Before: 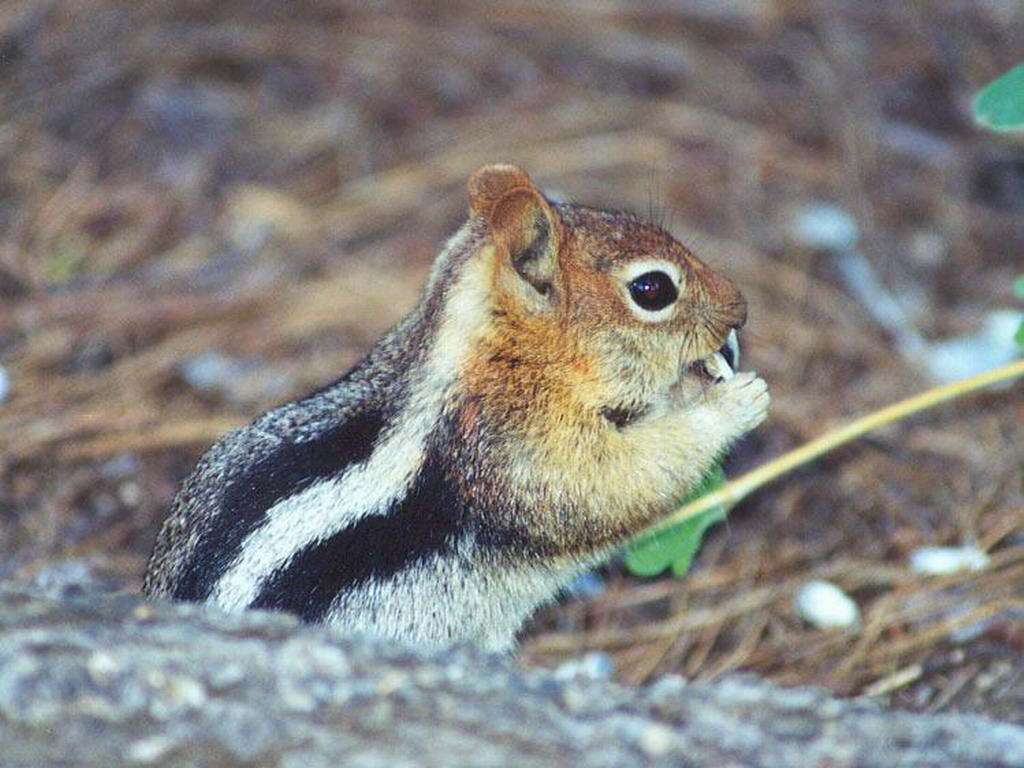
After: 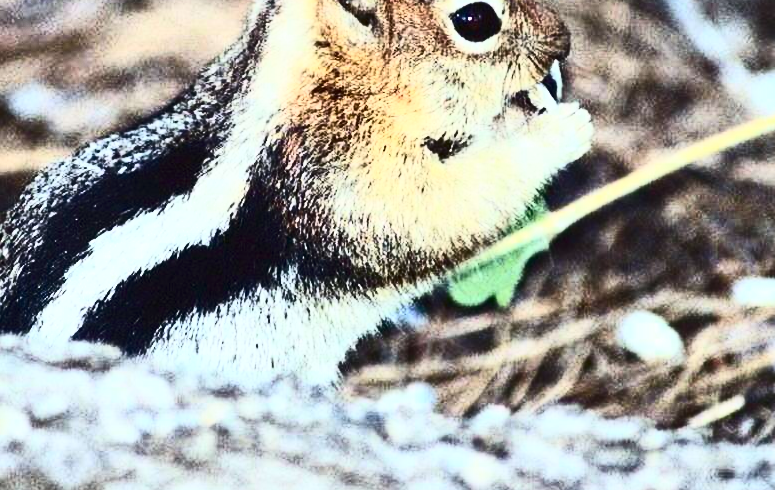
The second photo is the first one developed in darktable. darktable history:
exposure: exposure -0.21 EV, compensate highlight preservation false
contrast brightness saturation: contrast 0.93, brightness 0.2
crop and rotate: left 17.299%, top 35.115%, right 7.015%, bottom 1.024%
